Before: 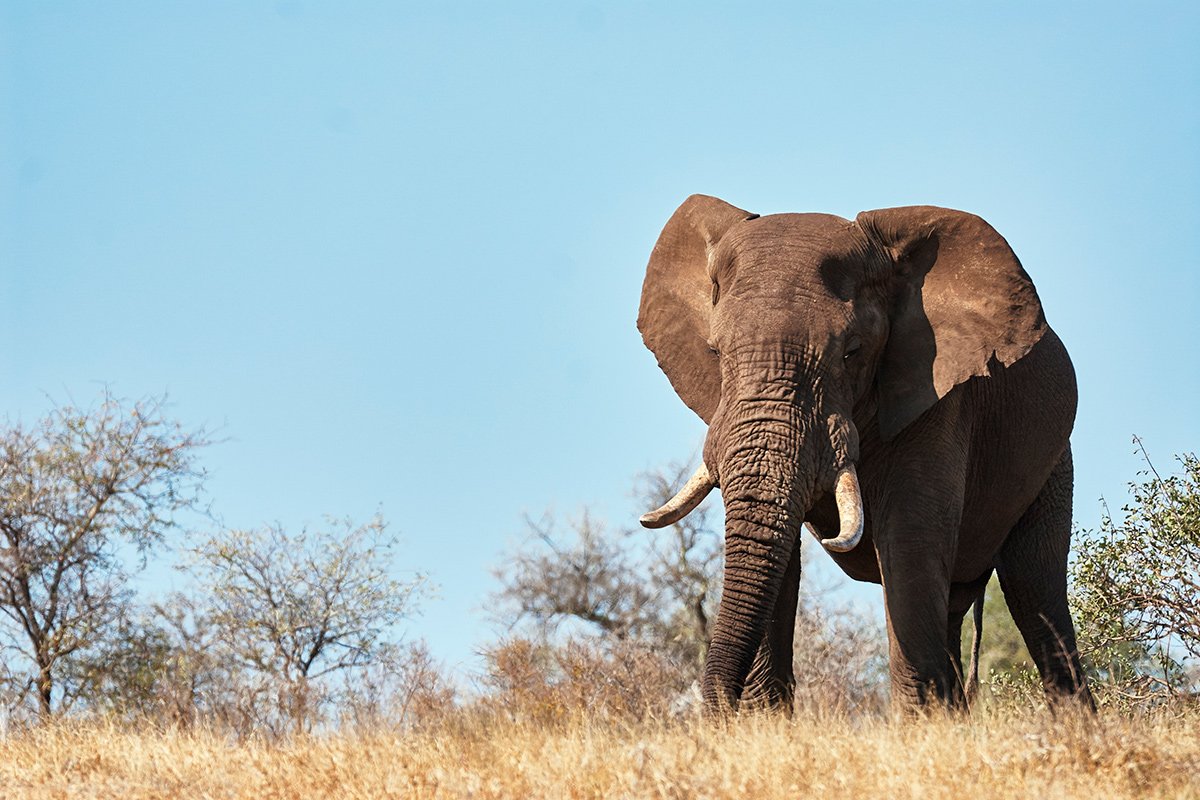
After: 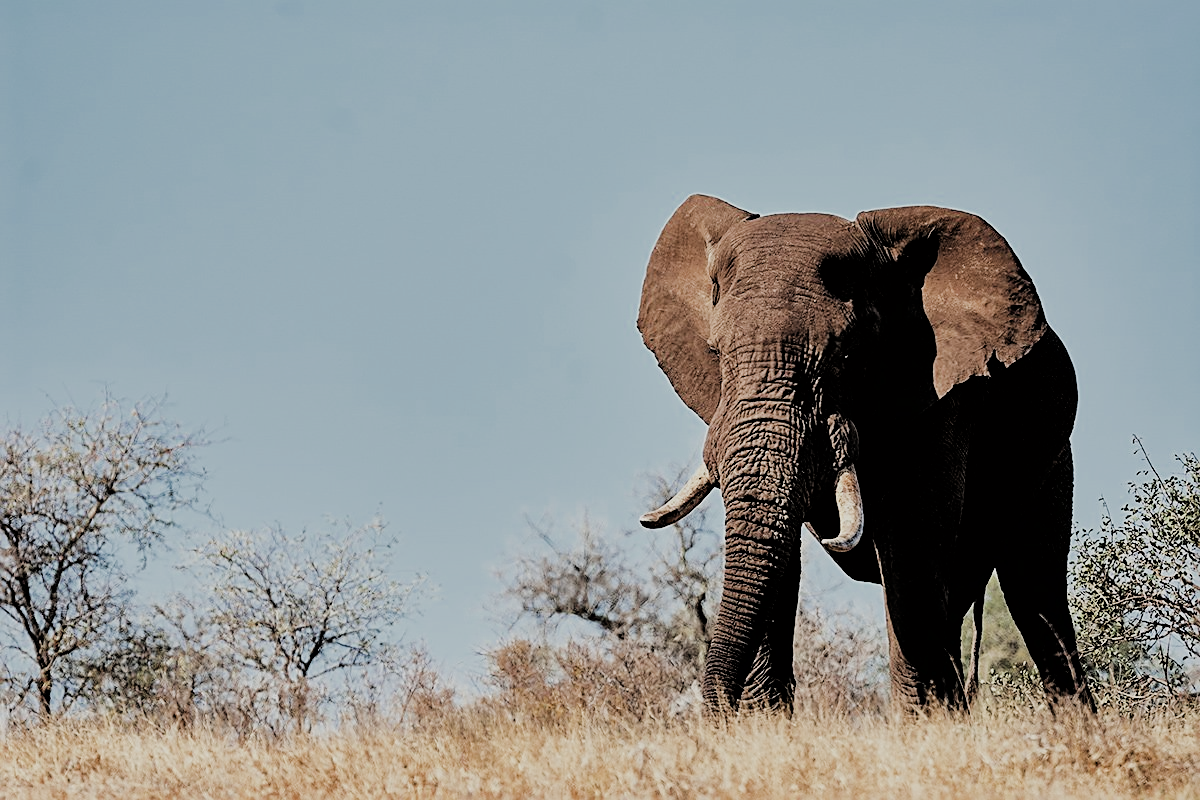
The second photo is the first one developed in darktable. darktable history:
filmic rgb: black relative exposure -3.21 EV, white relative exposure 7.02 EV, hardness 1.46, contrast 1.35
color zones: curves: ch0 [(0, 0.5) (0.125, 0.4) (0.25, 0.5) (0.375, 0.4) (0.5, 0.4) (0.625, 0.35) (0.75, 0.35) (0.875, 0.5)]; ch1 [(0, 0.35) (0.125, 0.45) (0.25, 0.35) (0.375, 0.35) (0.5, 0.35) (0.625, 0.35) (0.75, 0.45) (0.875, 0.35)]; ch2 [(0, 0.6) (0.125, 0.5) (0.25, 0.5) (0.375, 0.6) (0.5, 0.6) (0.625, 0.5) (0.75, 0.5) (0.875, 0.5)]
sharpen: amount 0.6
